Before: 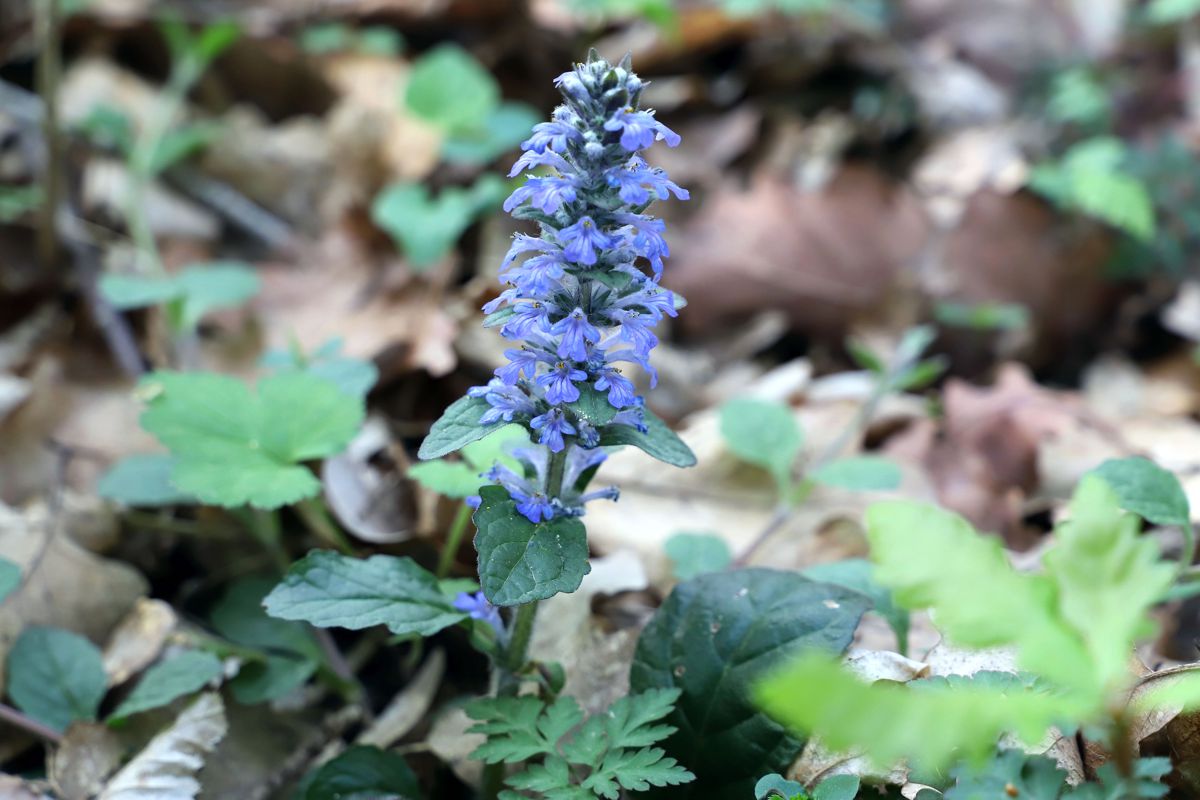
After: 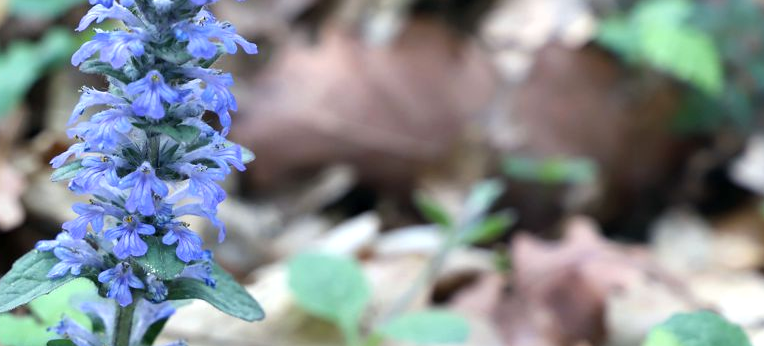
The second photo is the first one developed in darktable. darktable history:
white balance: emerald 1
crop: left 36.005%, top 18.293%, right 0.31%, bottom 38.444%
exposure: exposure 0.131 EV, compensate highlight preservation false
